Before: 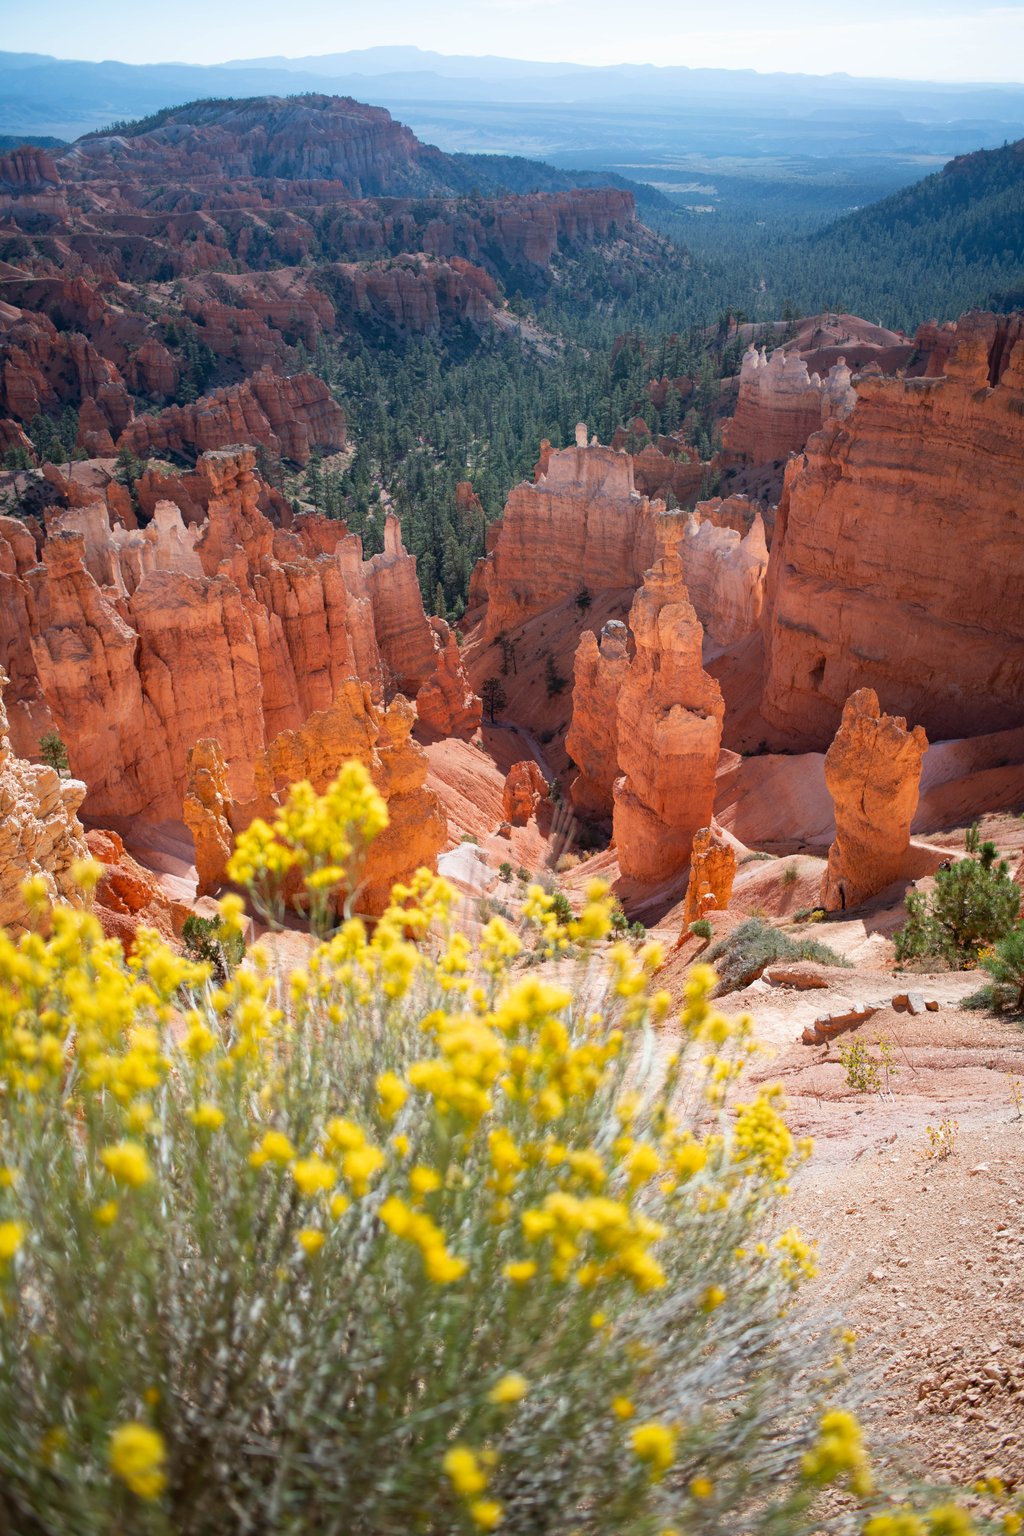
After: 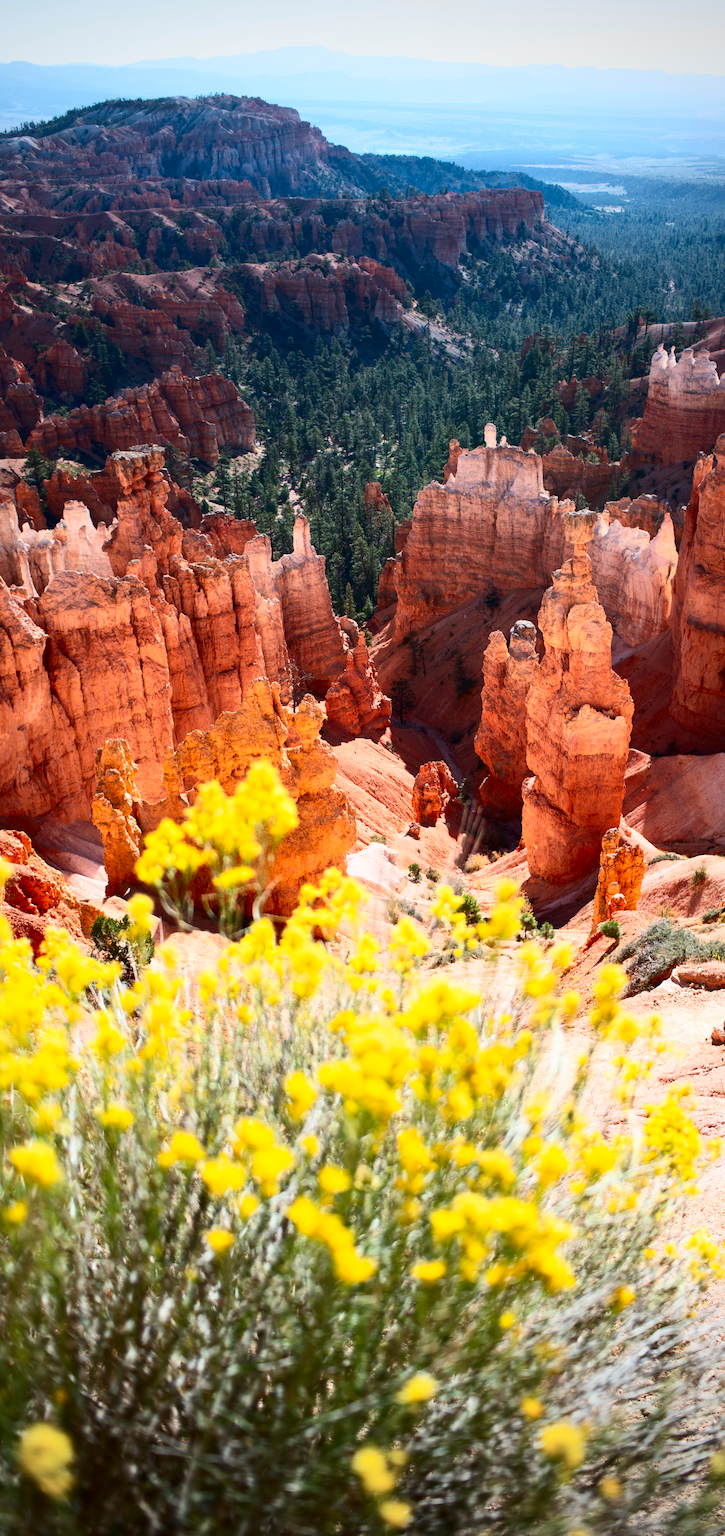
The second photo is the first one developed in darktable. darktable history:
crop and rotate: left 8.939%, right 20.226%
contrast brightness saturation: contrast 0.409, brightness 0.045, saturation 0.253
vignetting: center (-0.117, -0.005)
